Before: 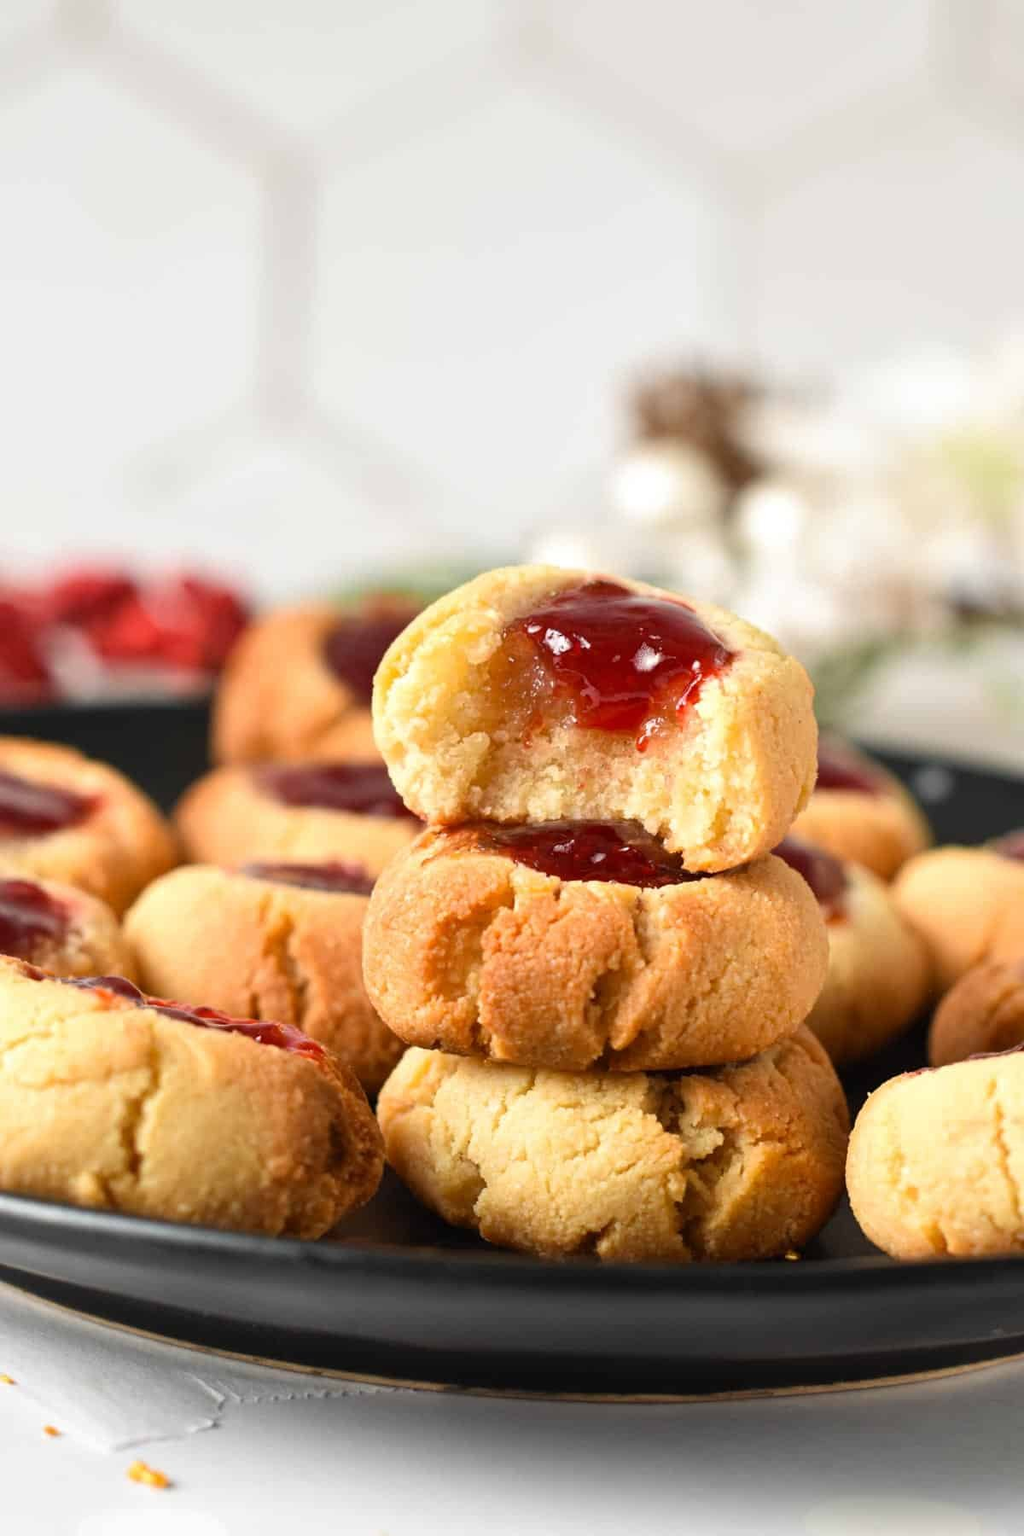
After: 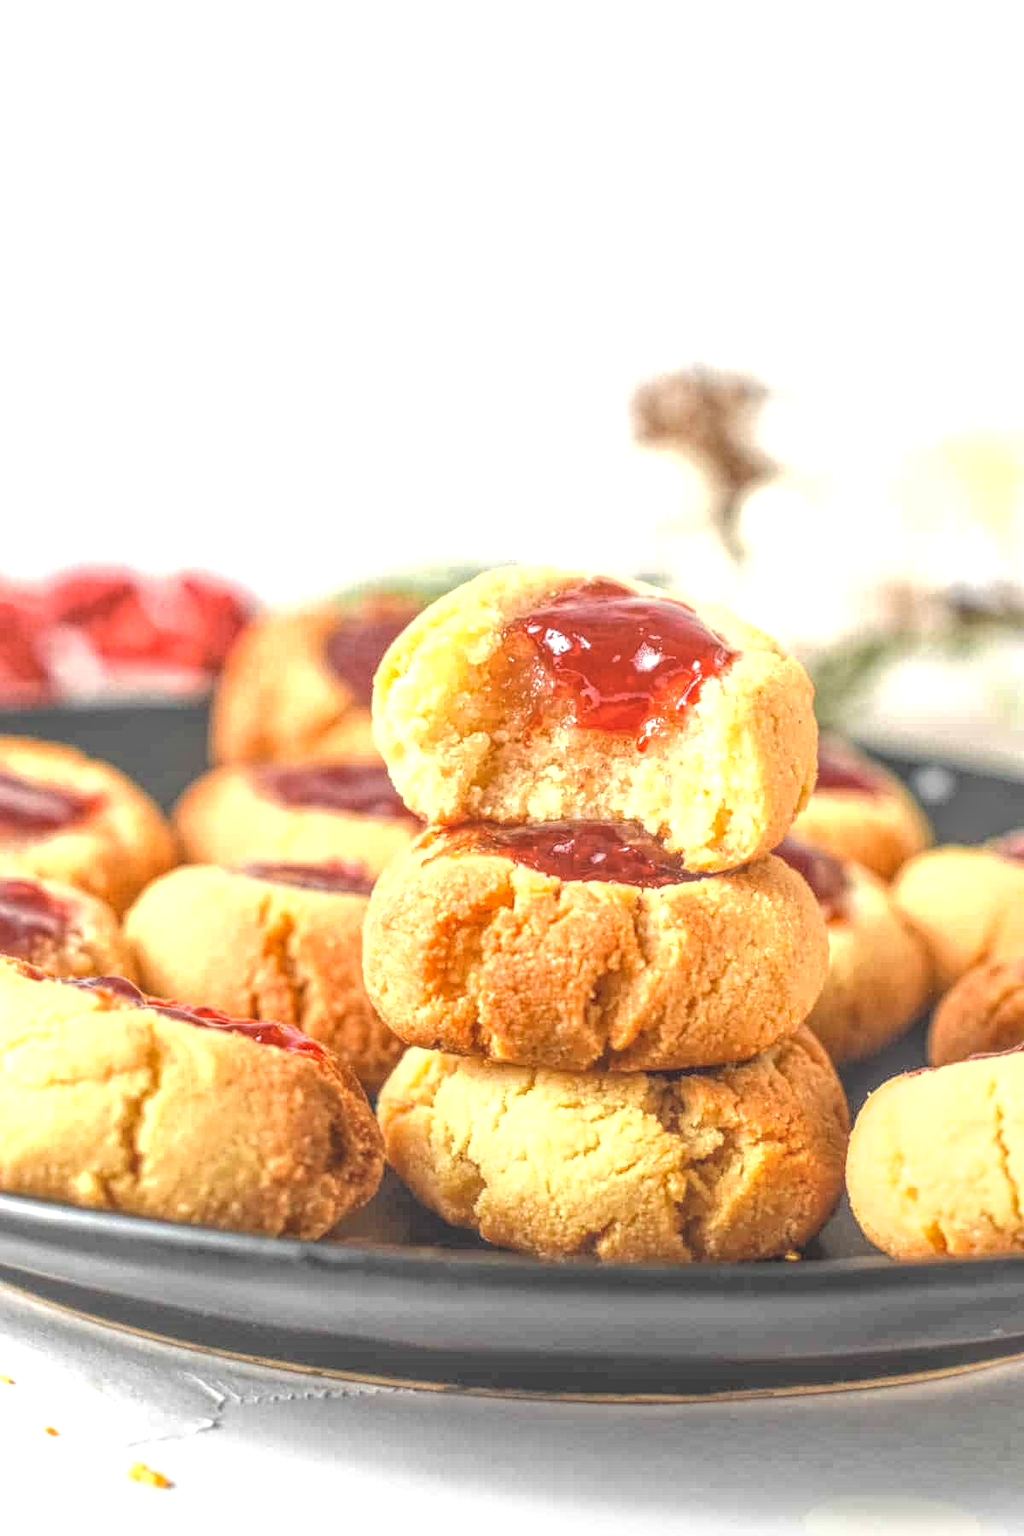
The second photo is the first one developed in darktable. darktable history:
exposure: black level correction 0, exposure 0.702 EV, compensate highlight preservation false
local contrast: highlights 20%, shadows 27%, detail 199%, midtone range 0.2
